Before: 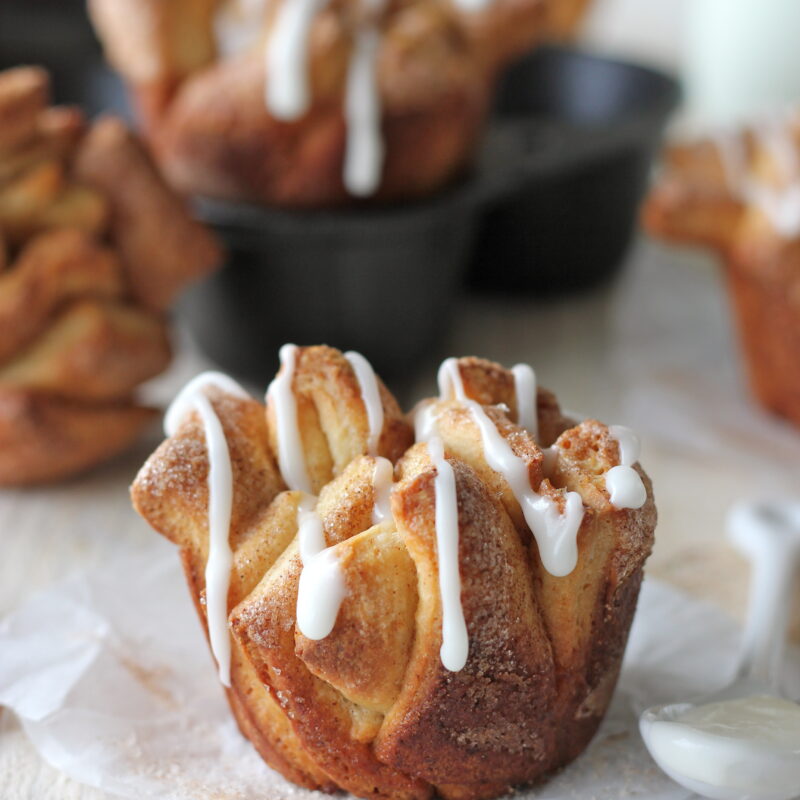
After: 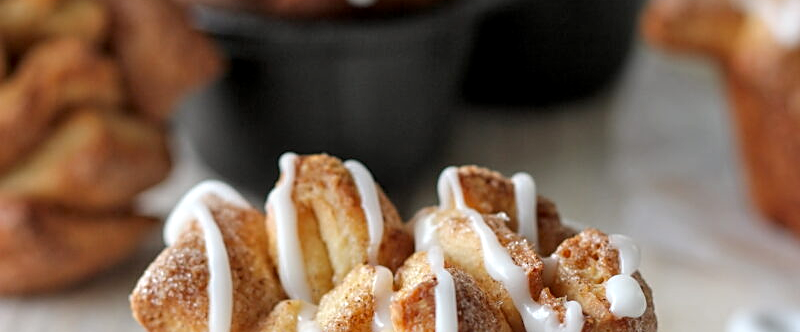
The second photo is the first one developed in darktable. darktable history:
sharpen: on, module defaults
crop and rotate: top 23.977%, bottom 34.471%
local contrast: on, module defaults
